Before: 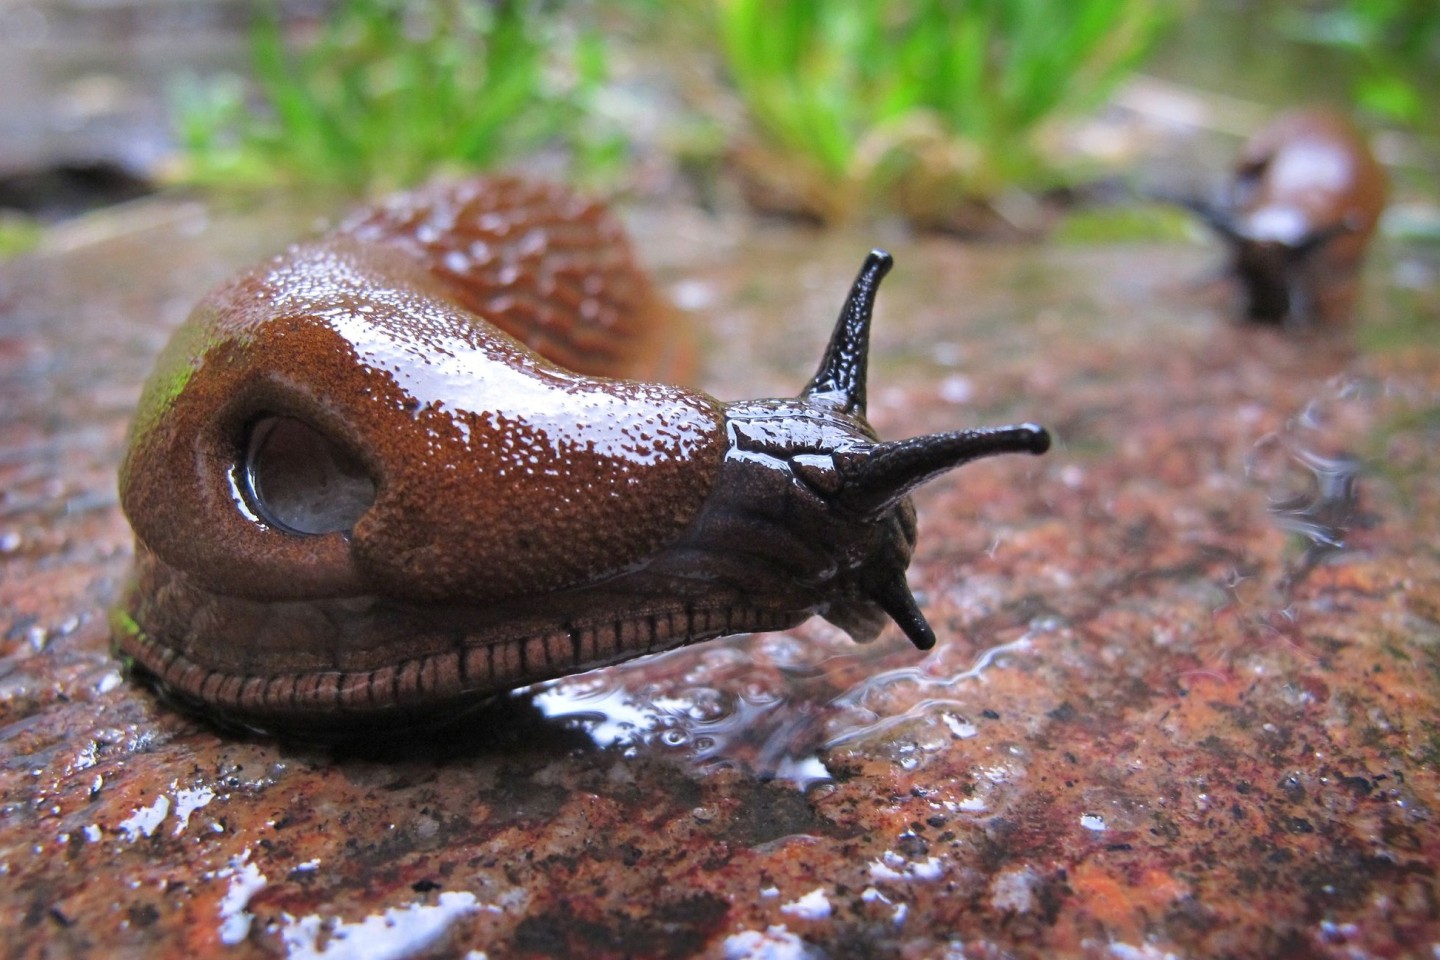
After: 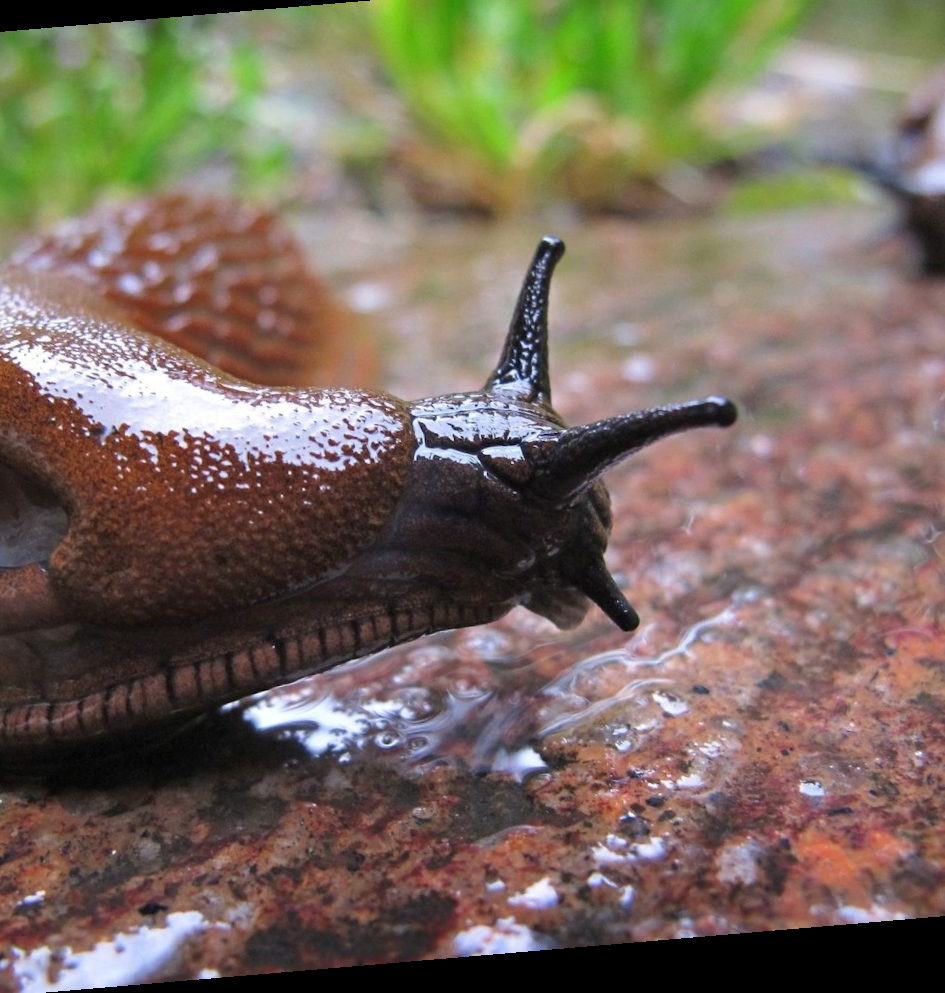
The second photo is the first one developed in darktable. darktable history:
crop and rotate: left 22.918%, top 5.629%, right 14.711%, bottom 2.247%
rotate and perspective: rotation -4.86°, automatic cropping off
